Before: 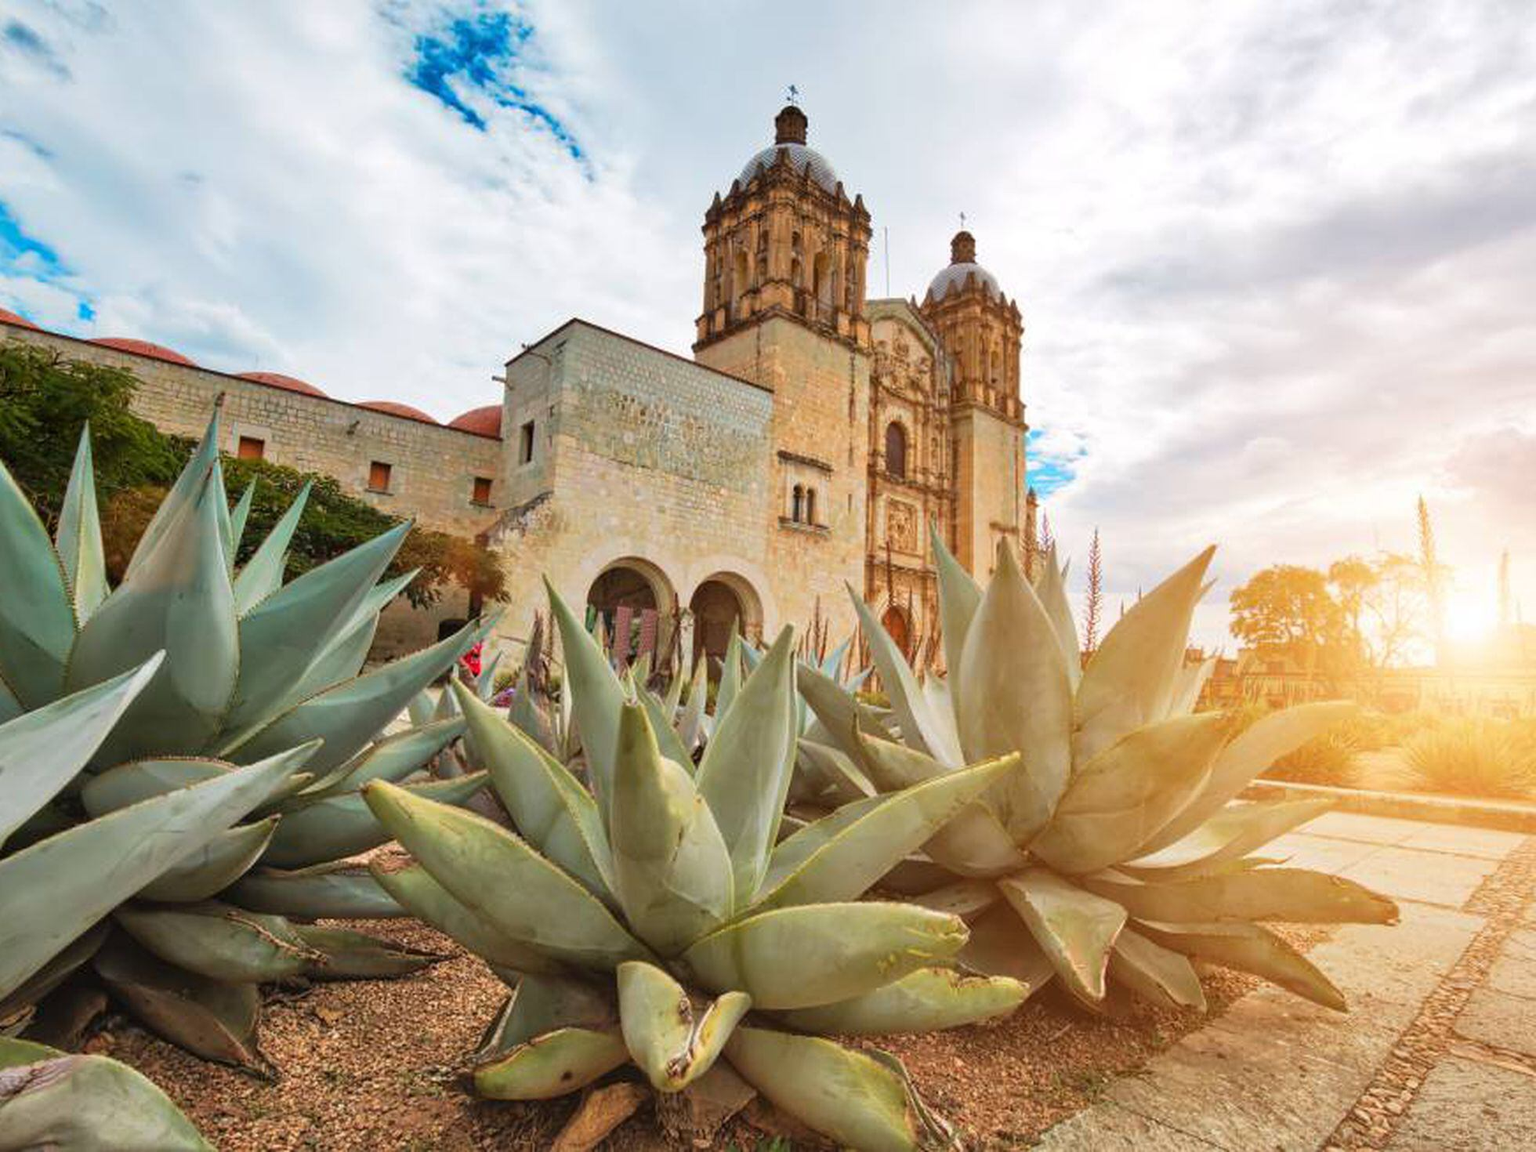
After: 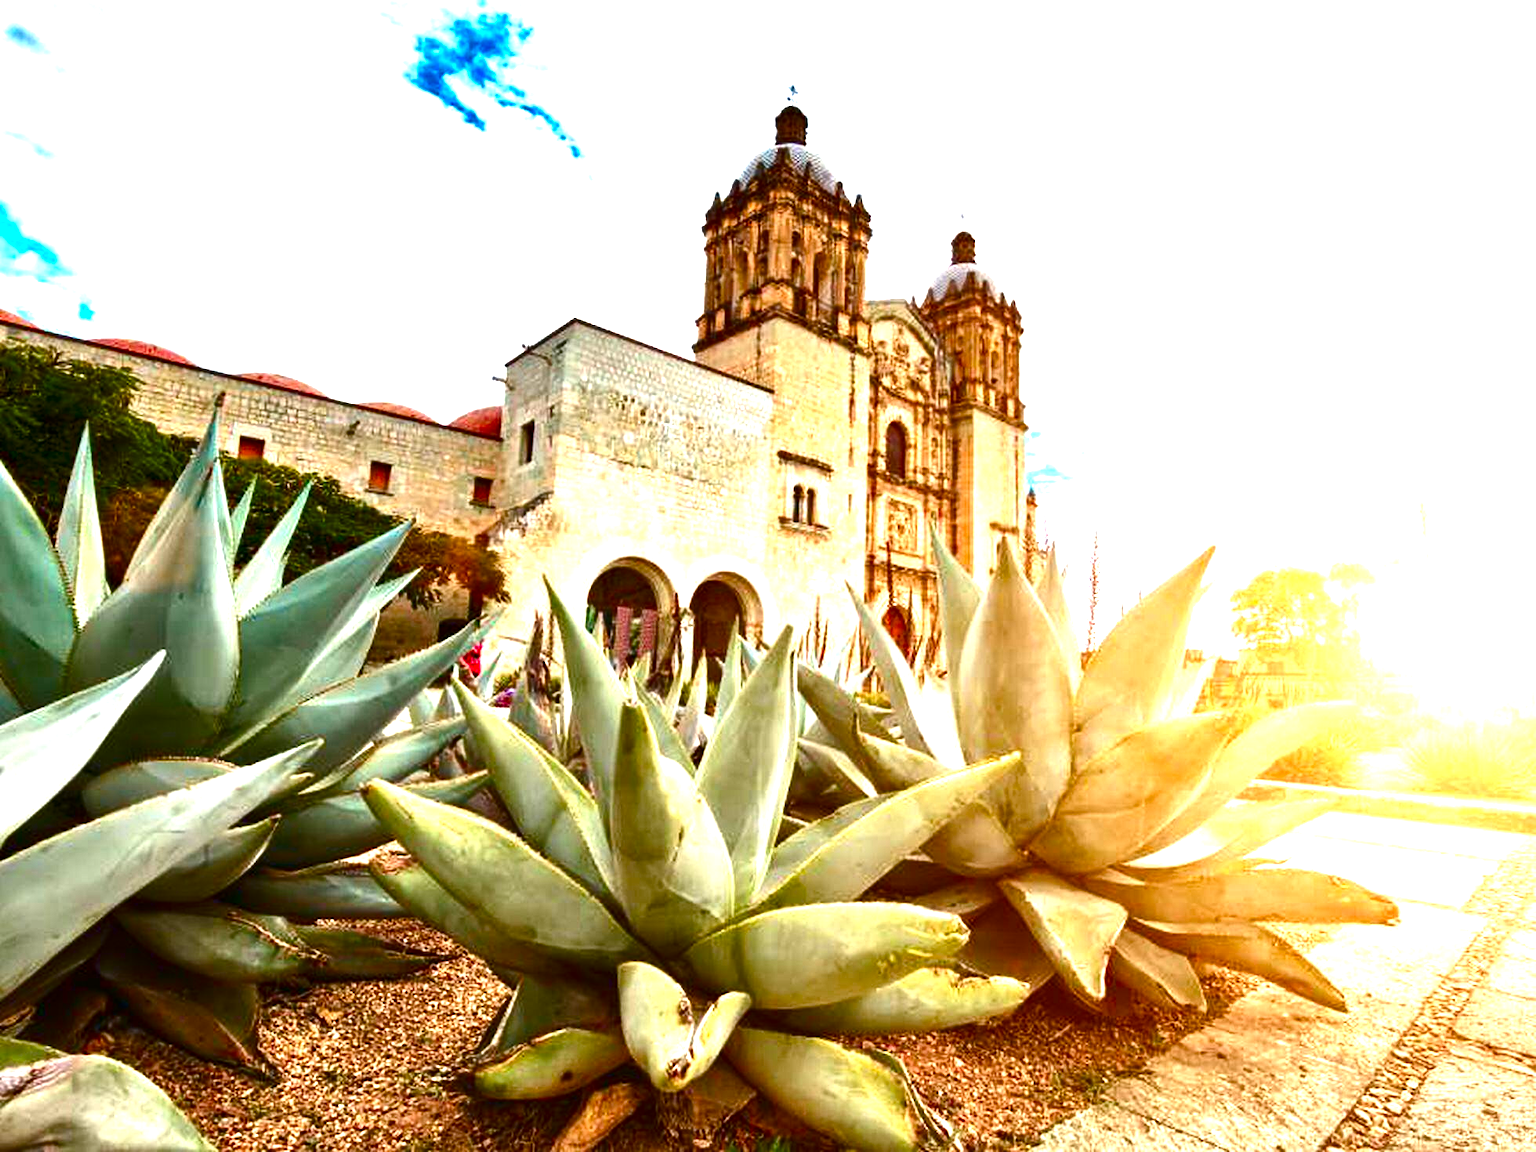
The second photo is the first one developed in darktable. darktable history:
exposure: exposure 1 EV, compensate highlight preservation false
contrast brightness saturation: contrast 0.1, brightness -0.262, saturation 0.147
color balance rgb: perceptual saturation grading › global saturation 0.502%, perceptual saturation grading › highlights -17.792%, perceptual saturation grading › mid-tones 32.8%, perceptual saturation grading › shadows 50.366%, perceptual brilliance grading › global brilliance -17.879%, perceptual brilliance grading › highlights 28.955%, global vibrance 20%
